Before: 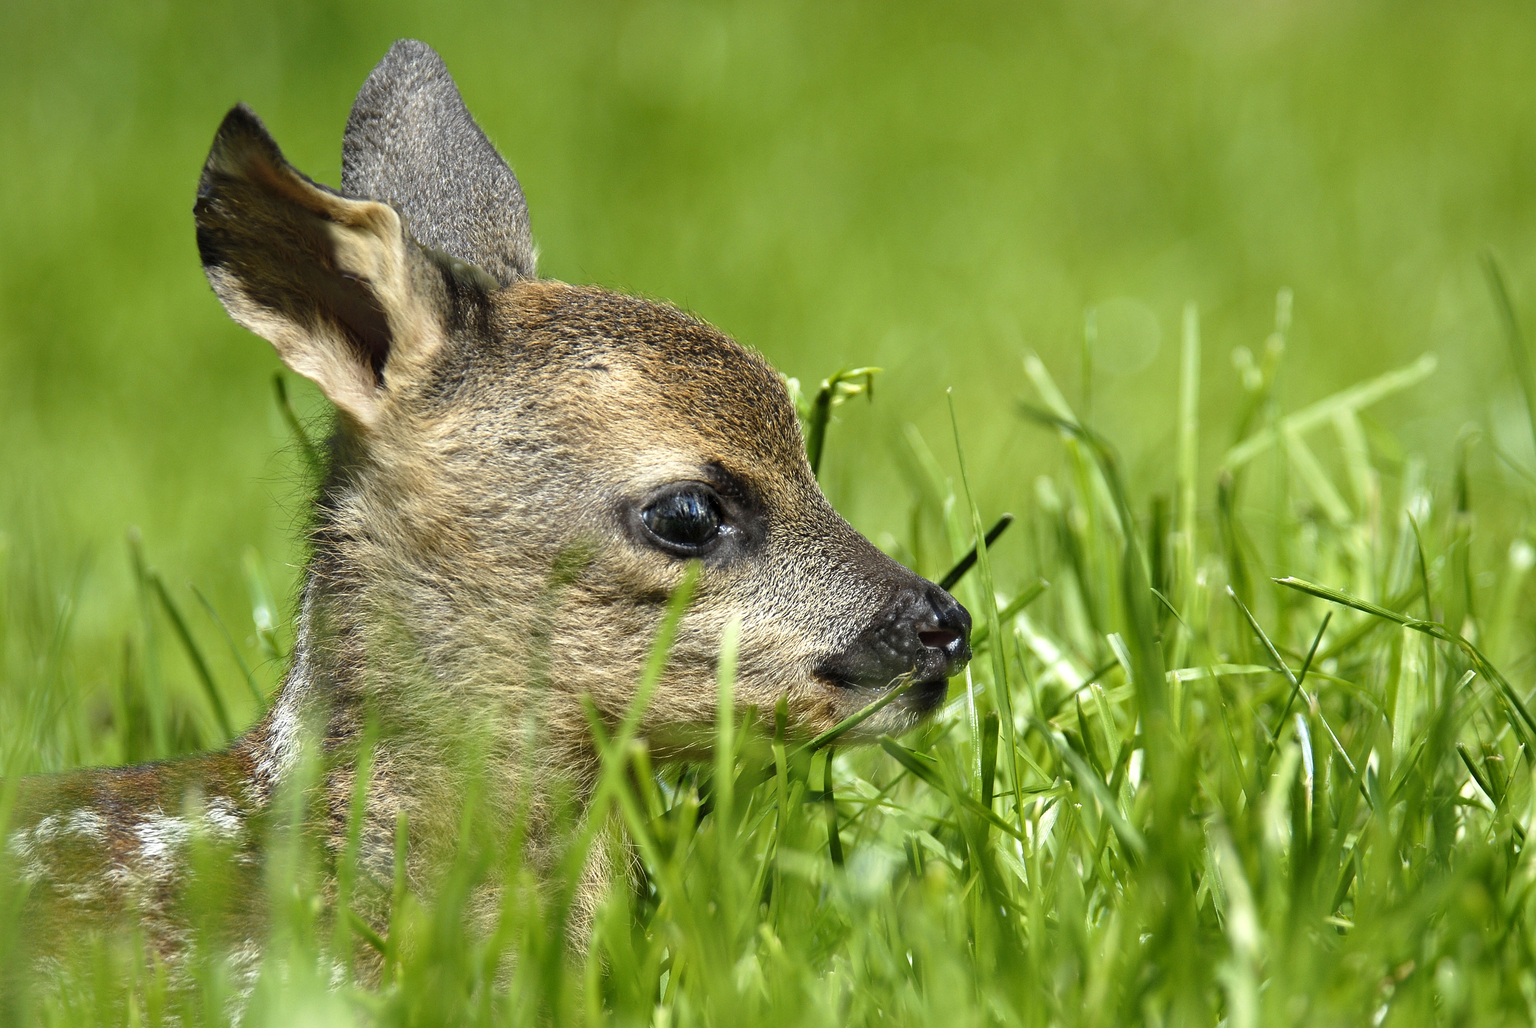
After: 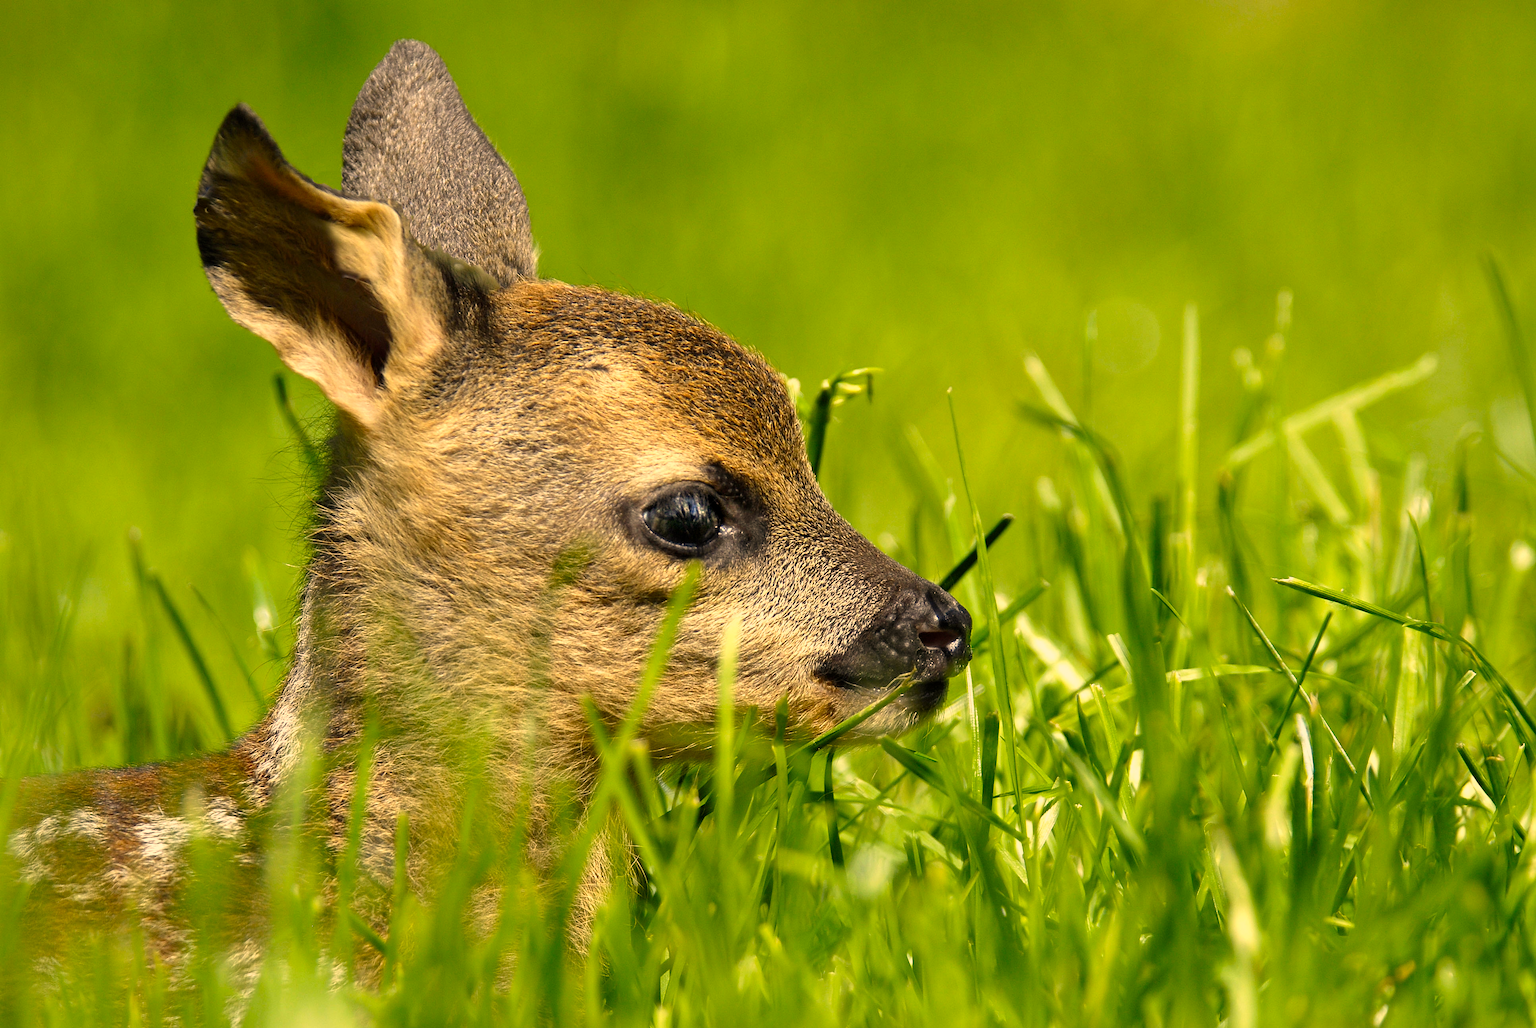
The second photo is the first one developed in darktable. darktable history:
color correction: highlights a* 14.84, highlights b* 31.55
